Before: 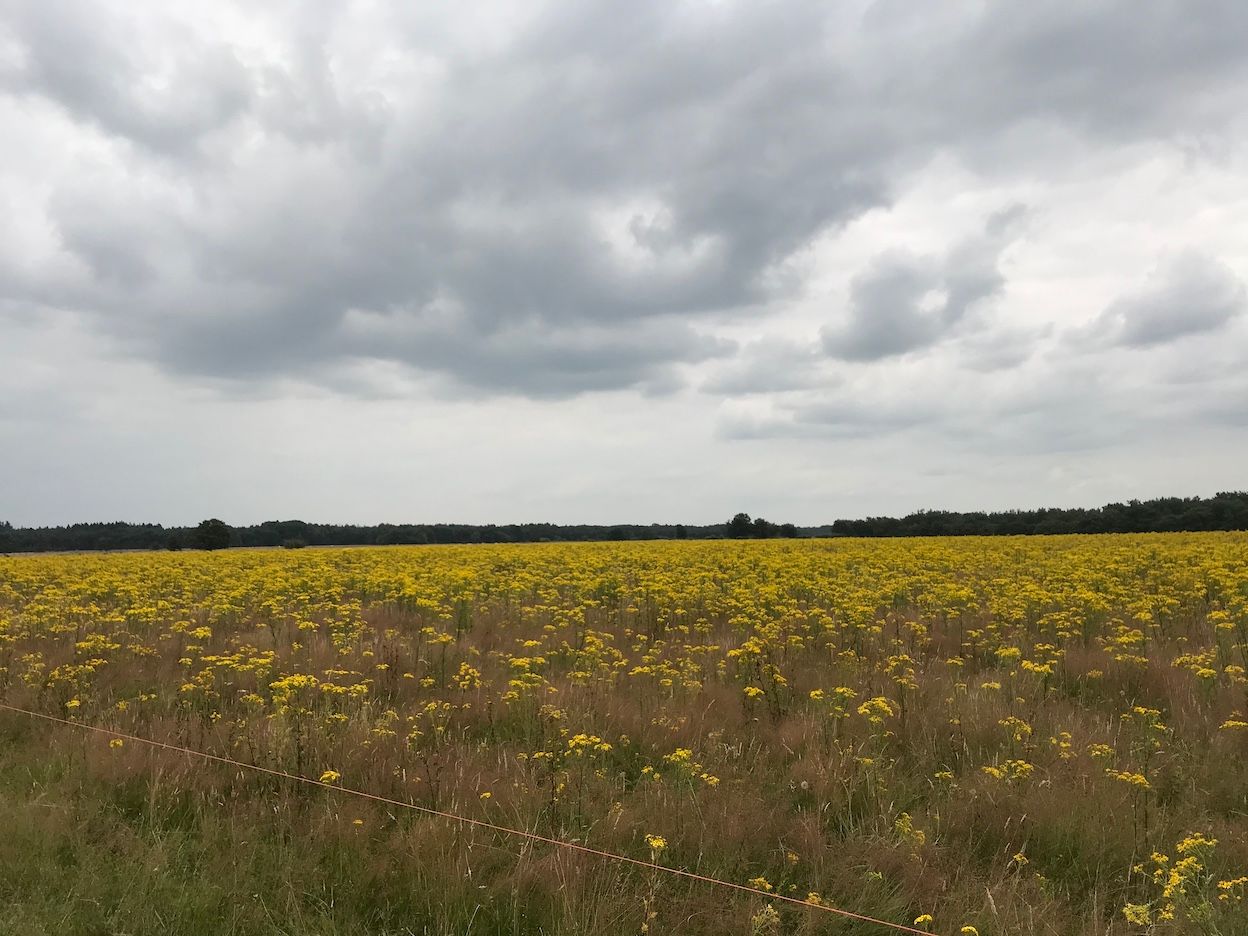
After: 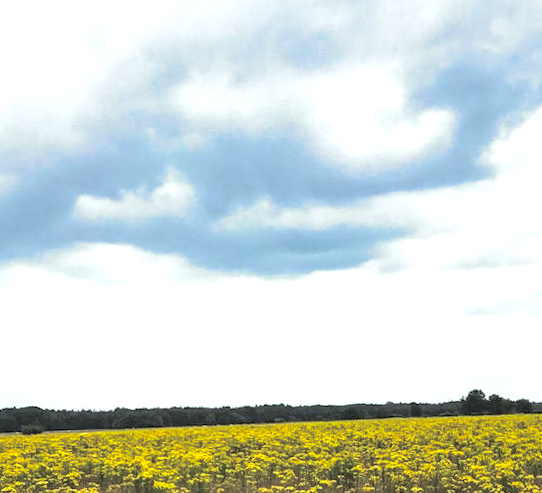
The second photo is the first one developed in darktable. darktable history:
split-toning: shadows › hue 43.2°, shadows › saturation 0, highlights › hue 50.4°, highlights › saturation 1
local contrast: detail 130%
rotate and perspective: rotation -1.32°, lens shift (horizontal) -0.031, crop left 0.015, crop right 0.985, crop top 0.047, crop bottom 0.982
crop: left 20.248%, top 10.86%, right 35.675%, bottom 34.321%
contrast brightness saturation: brightness -0.02, saturation 0.35
white balance: red 0.925, blue 1.046
exposure: exposure 0.943 EV, compensate highlight preservation false
haze removal: compatibility mode true, adaptive false
